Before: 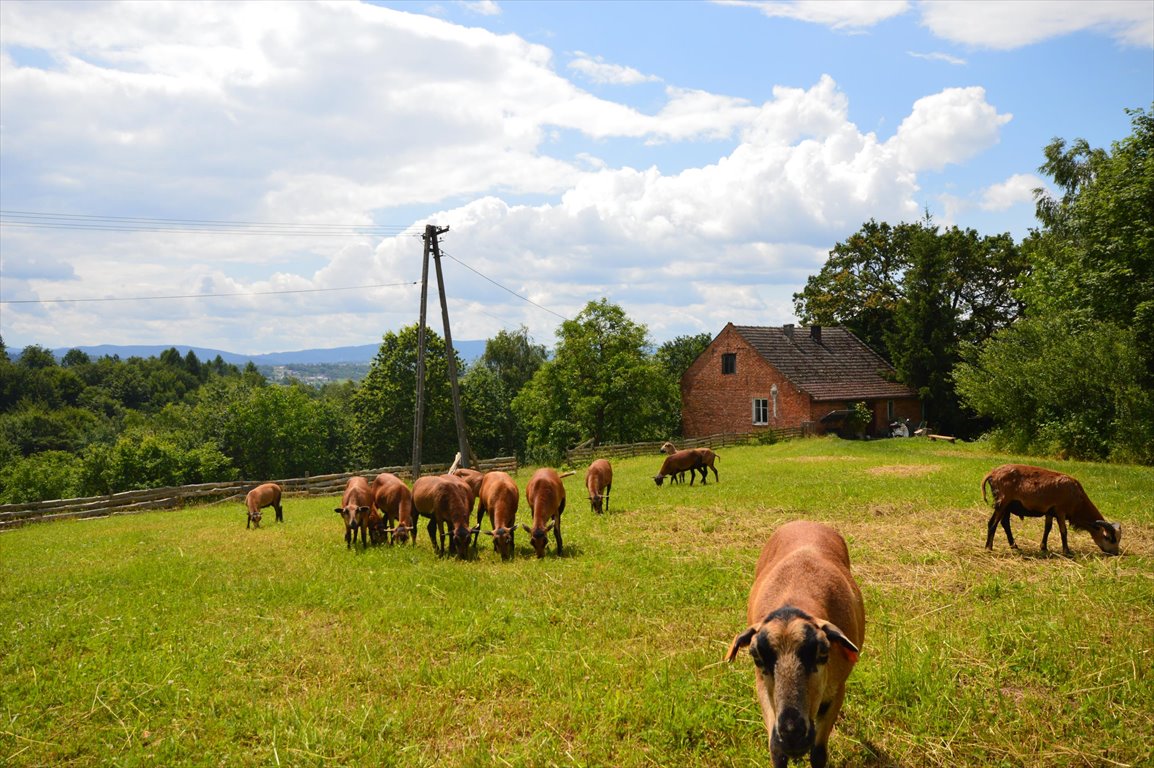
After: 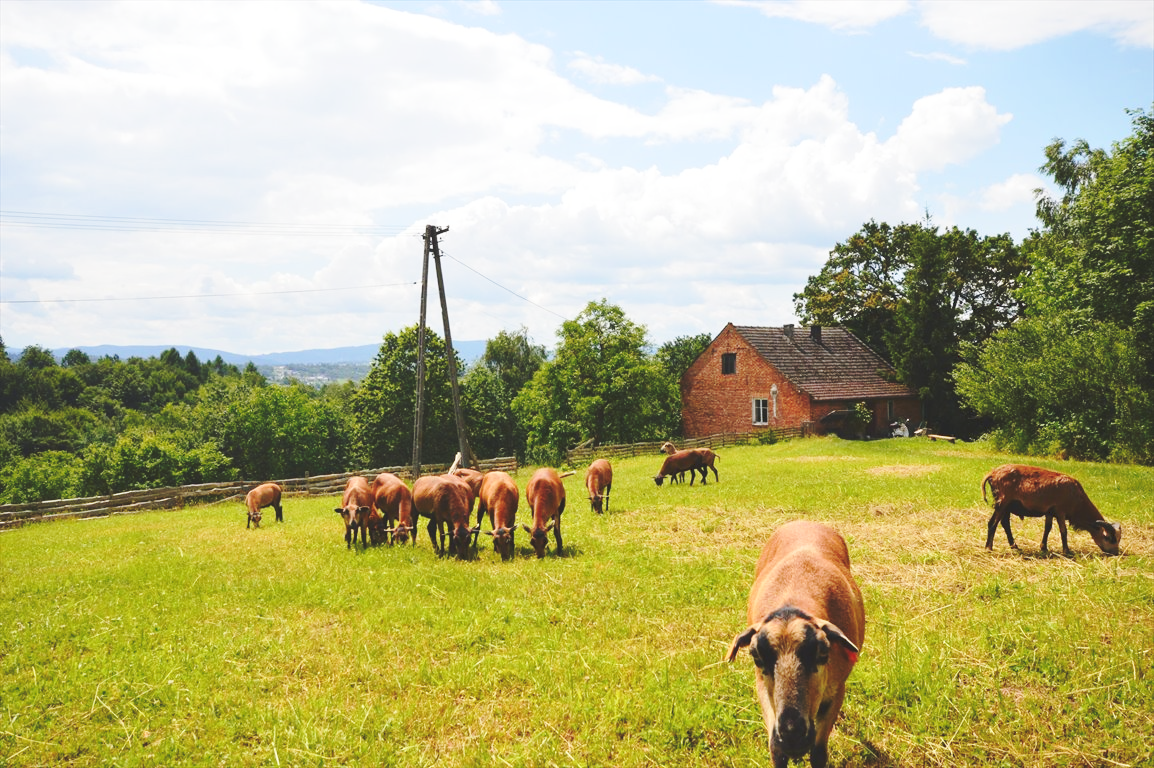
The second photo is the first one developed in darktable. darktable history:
tone curve: curves: ch0 [(0, 0) (0.003, 0.125) (0.011, 0.139) (0.025, 0.155) (0.044, 0.174) (0.069, 0.192) (0.1, 0.211) (0.136, 0.234) (0.177, 0.262) (0.224, 0.296) (0.277, 0.337) (0.335, 0.385) (0.399, 0.436) (0.468, 0.5) (0.543, 0.573) (0.623, 0.644) (0.709, 0.713) (0.801, 0.791) (0.898, 0.881) (1, 1)], preserve colors none
base curve: curves: ch0 [(0, 0) (0.028, 0.03) (0.121, 0.232) (0.46, 0.748) (0.859, 0.968) (1, 1)], preserve colors none
